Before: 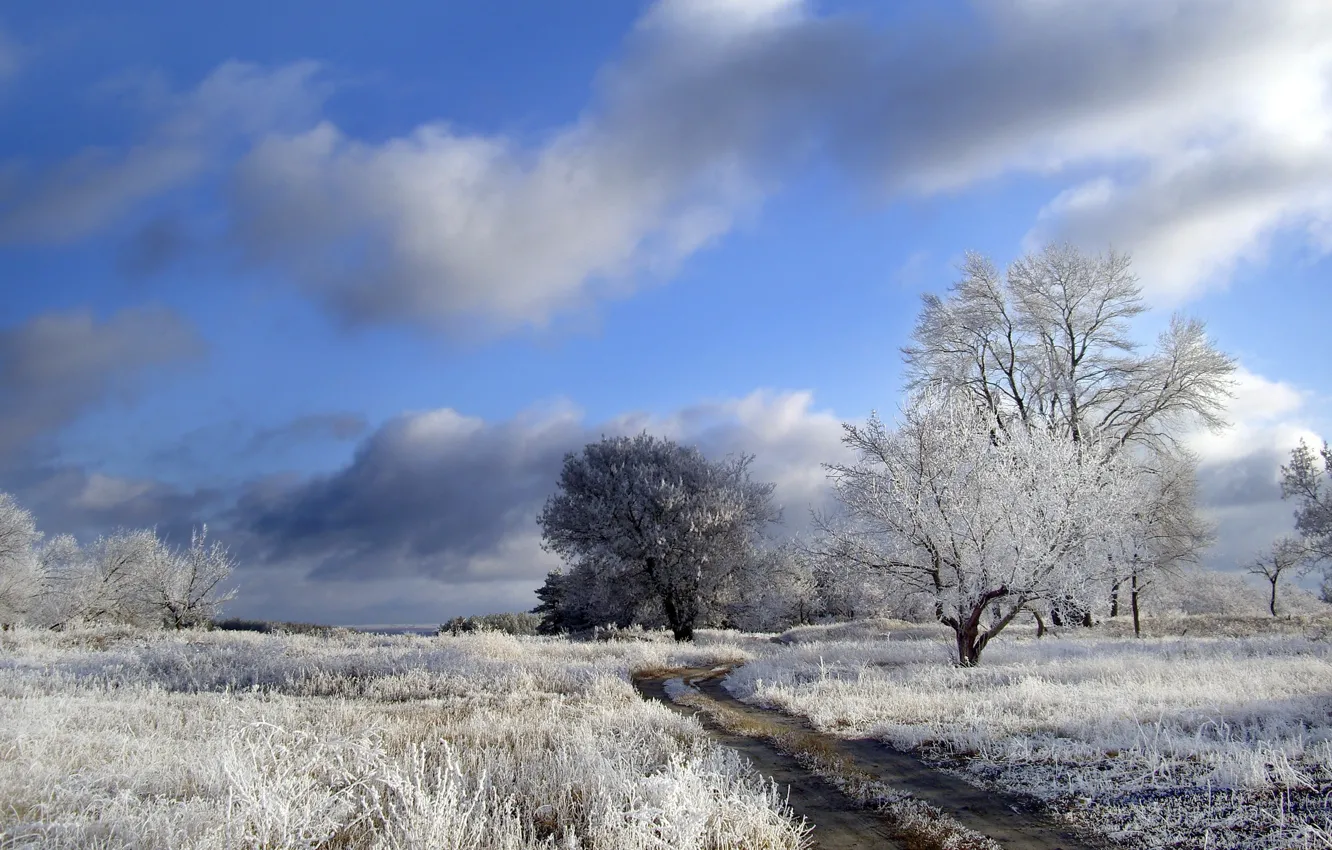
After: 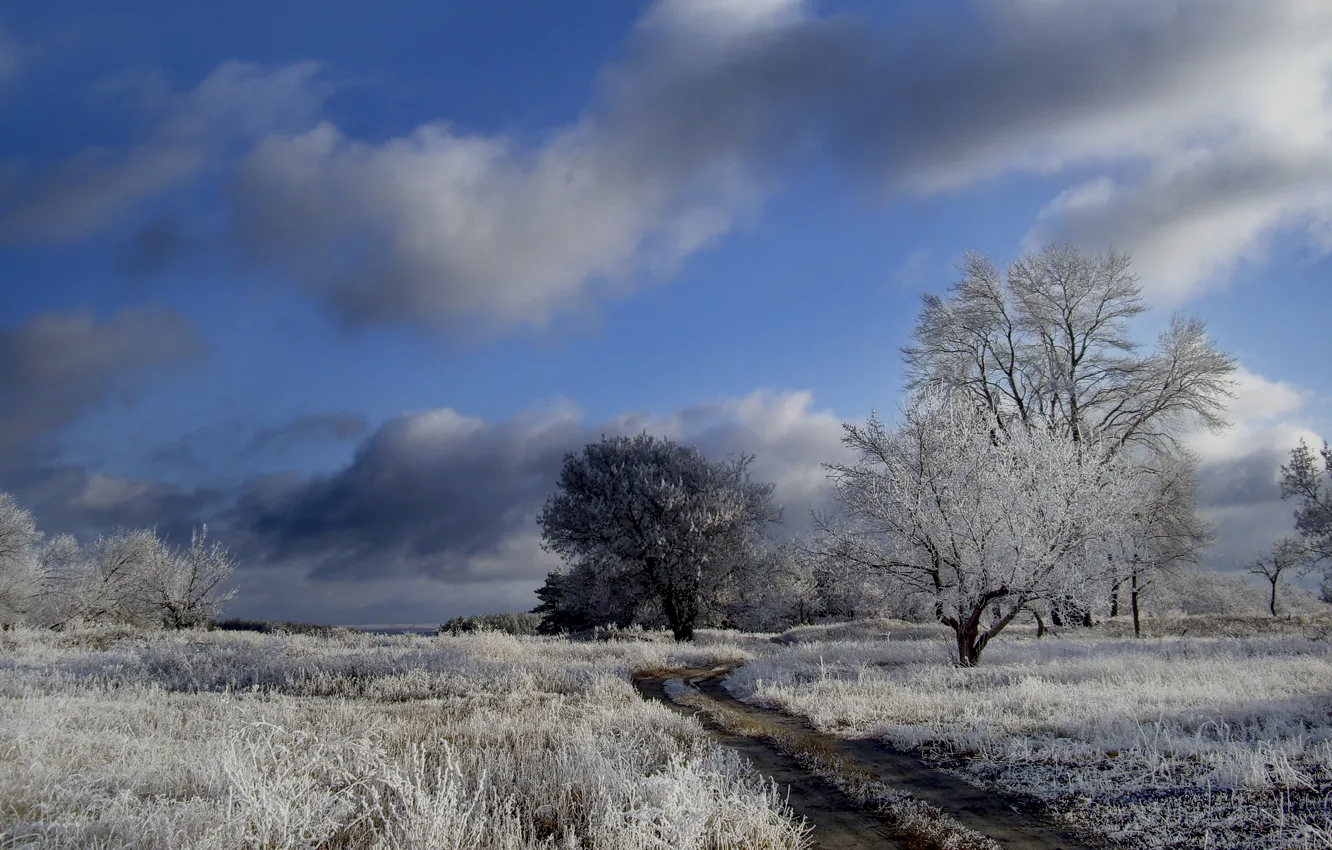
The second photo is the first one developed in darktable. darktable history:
local contrast: on, module defaults
exposure: black level correction 0, exposure -0.759 EV, compensate highlight preservation false
